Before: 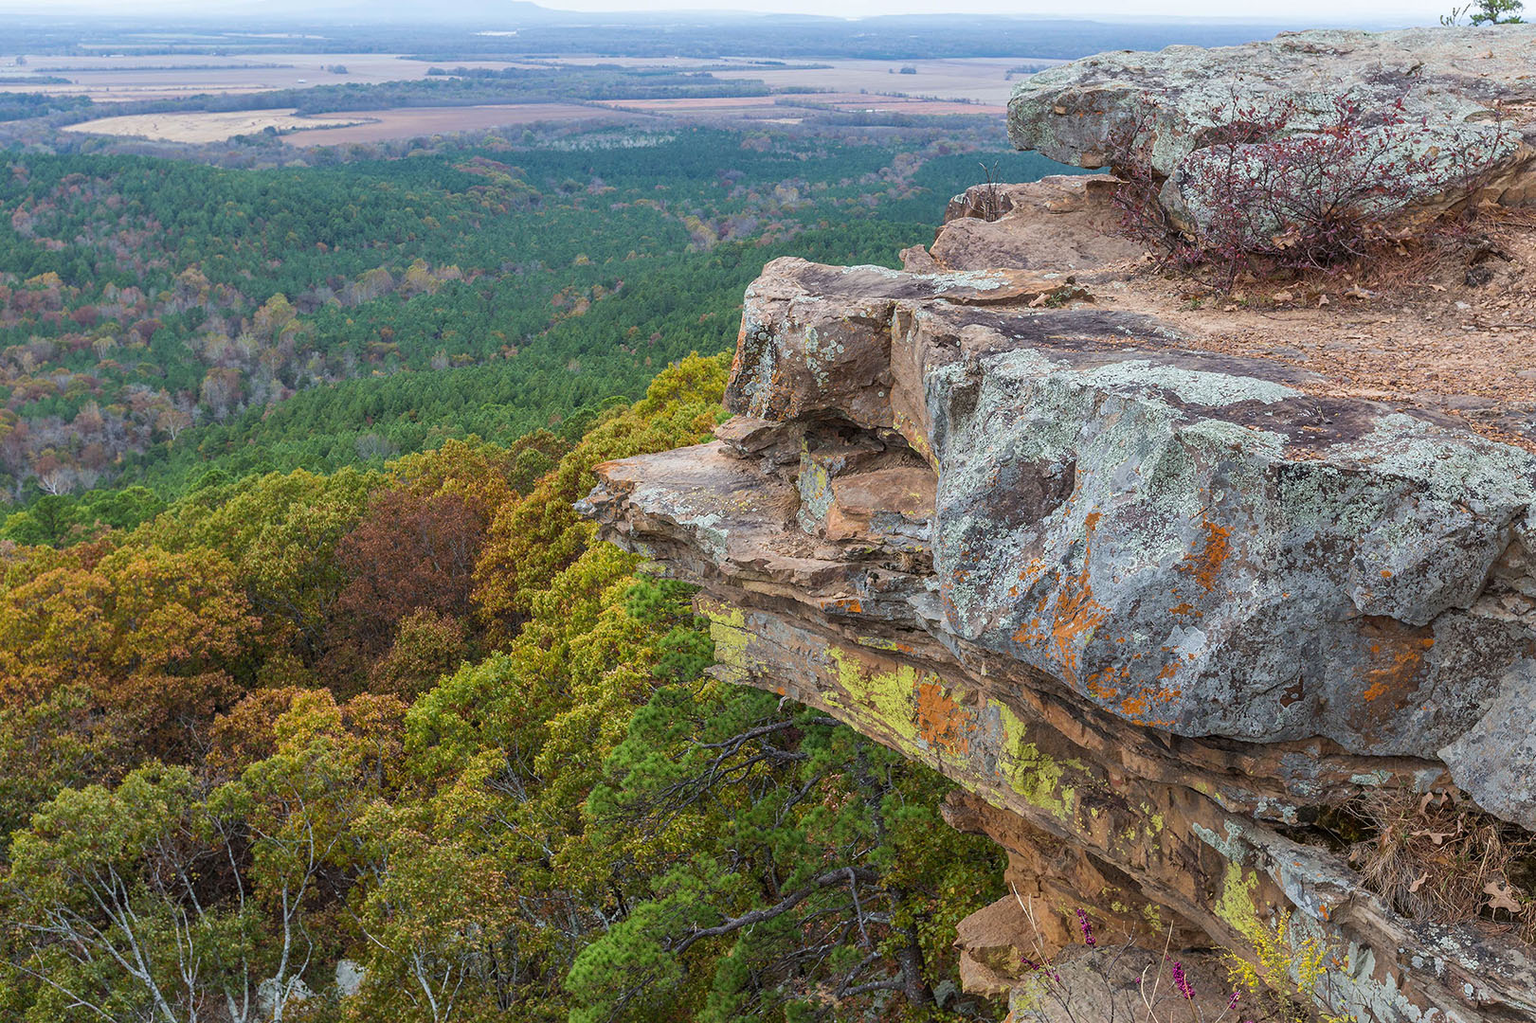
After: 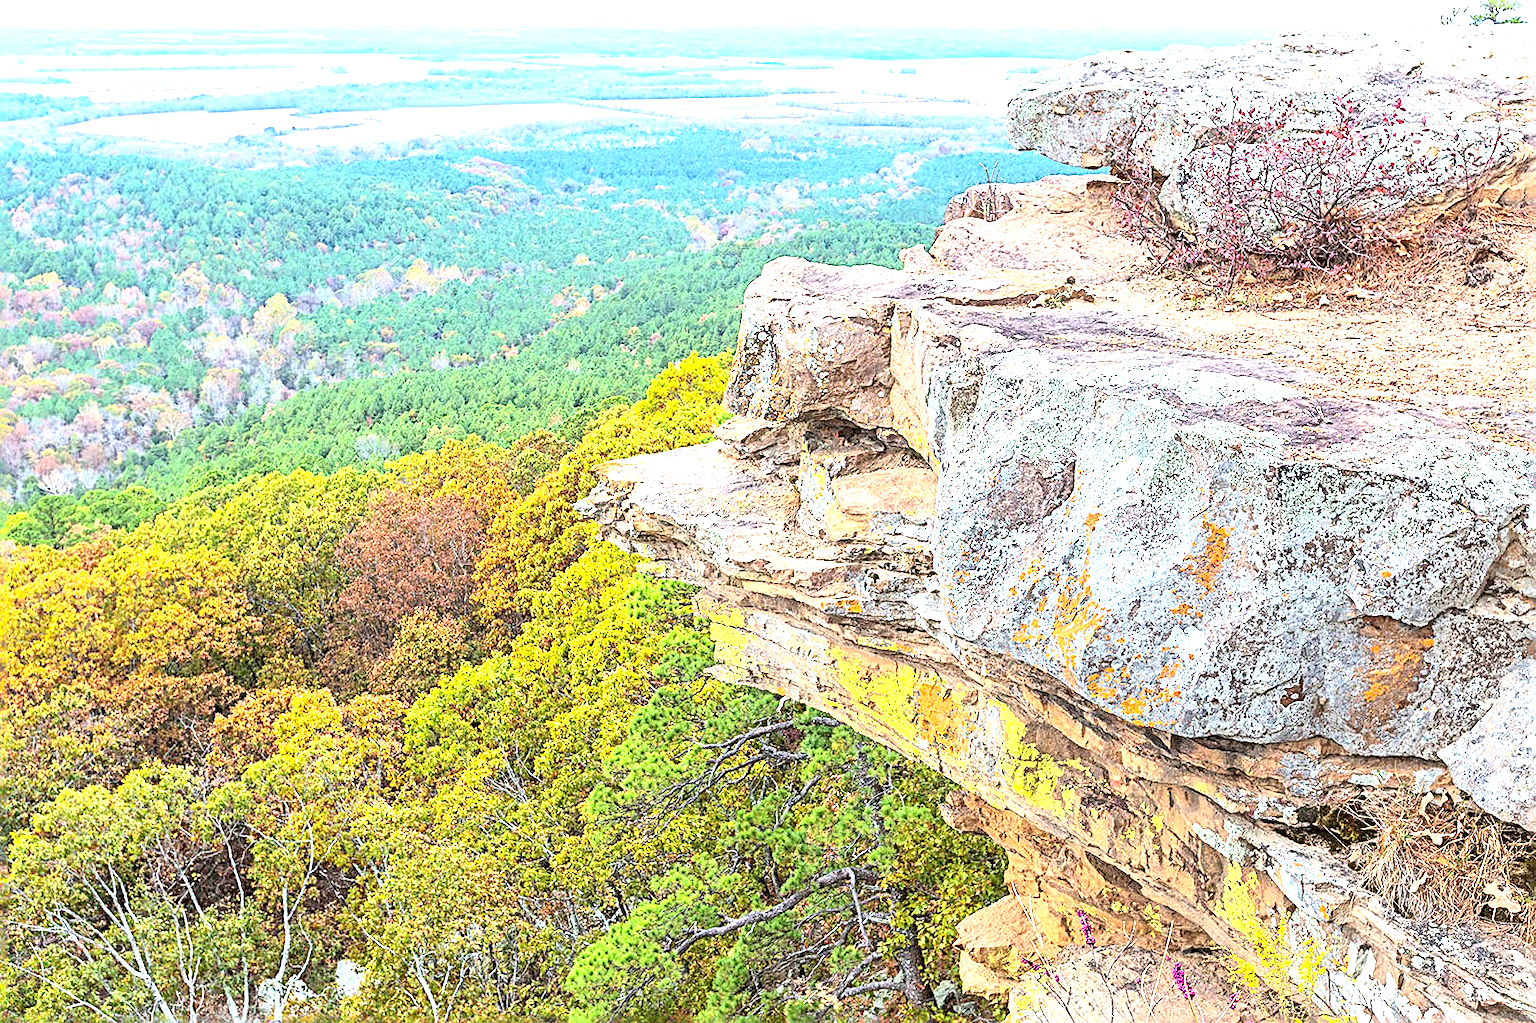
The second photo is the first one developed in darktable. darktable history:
sharpen: radius 3.05, amount 0.758
contrast brightness saturation: contrast 0.204, brightness 0.141, saturation 0.139
exposure: exposure 1.996 EV, compensate highlight preservation false
